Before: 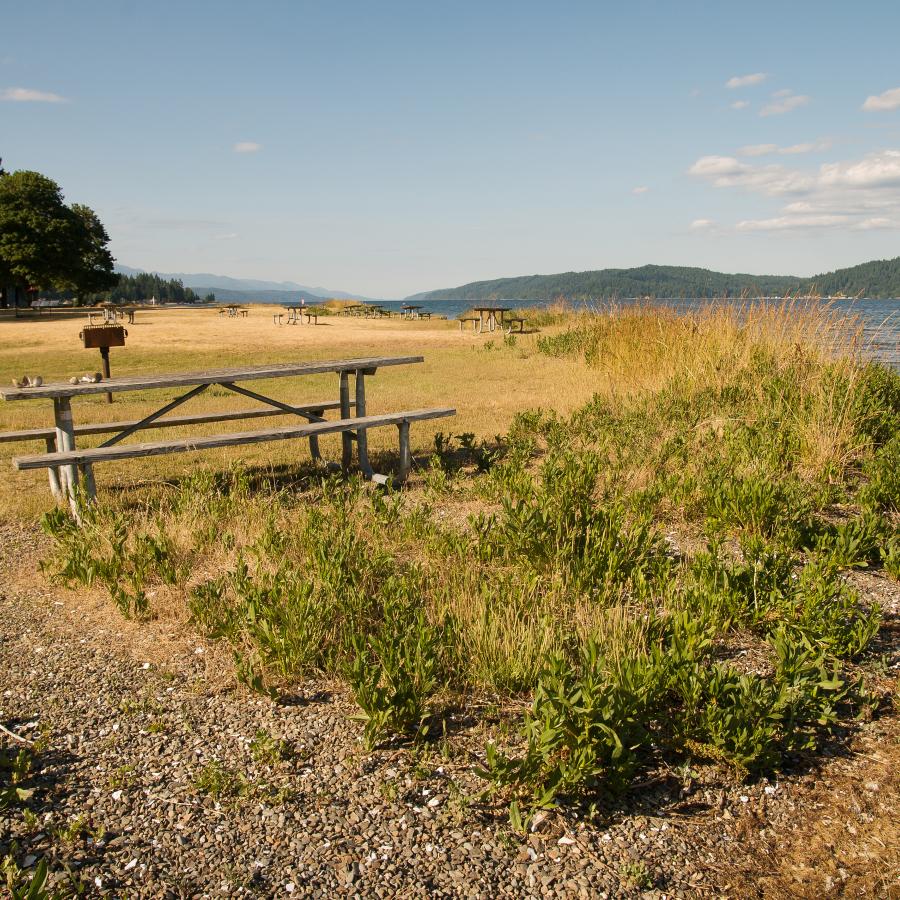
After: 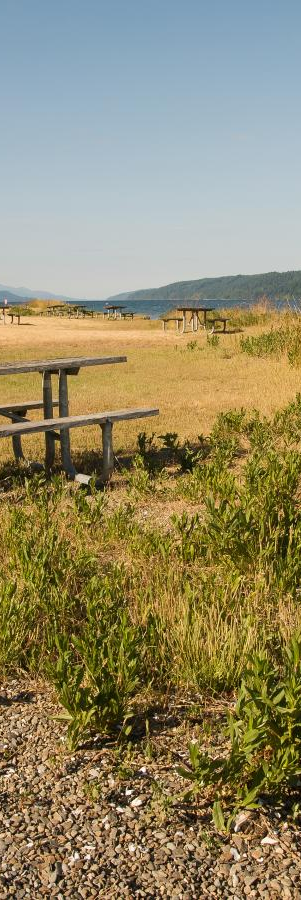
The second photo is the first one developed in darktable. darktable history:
crop: left 33.058%, right 33.437%
